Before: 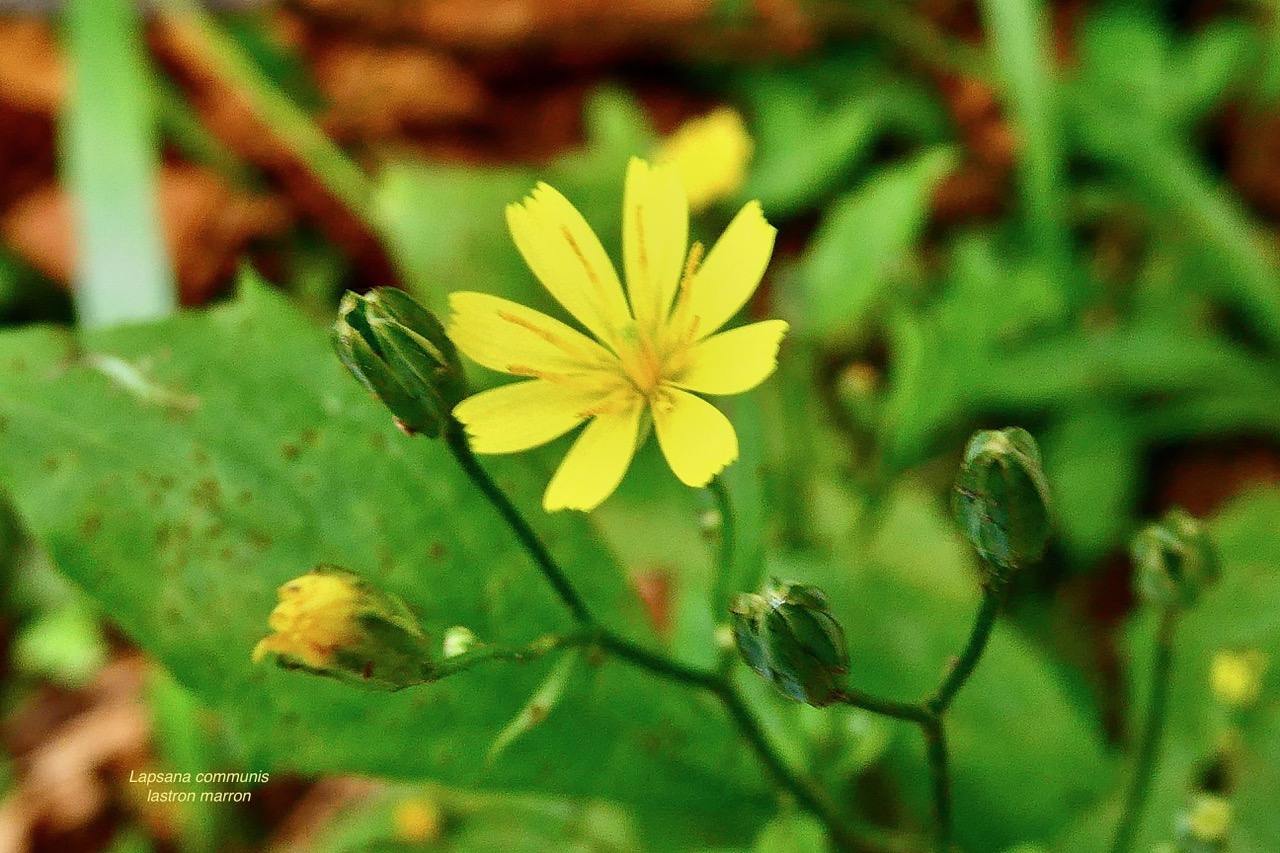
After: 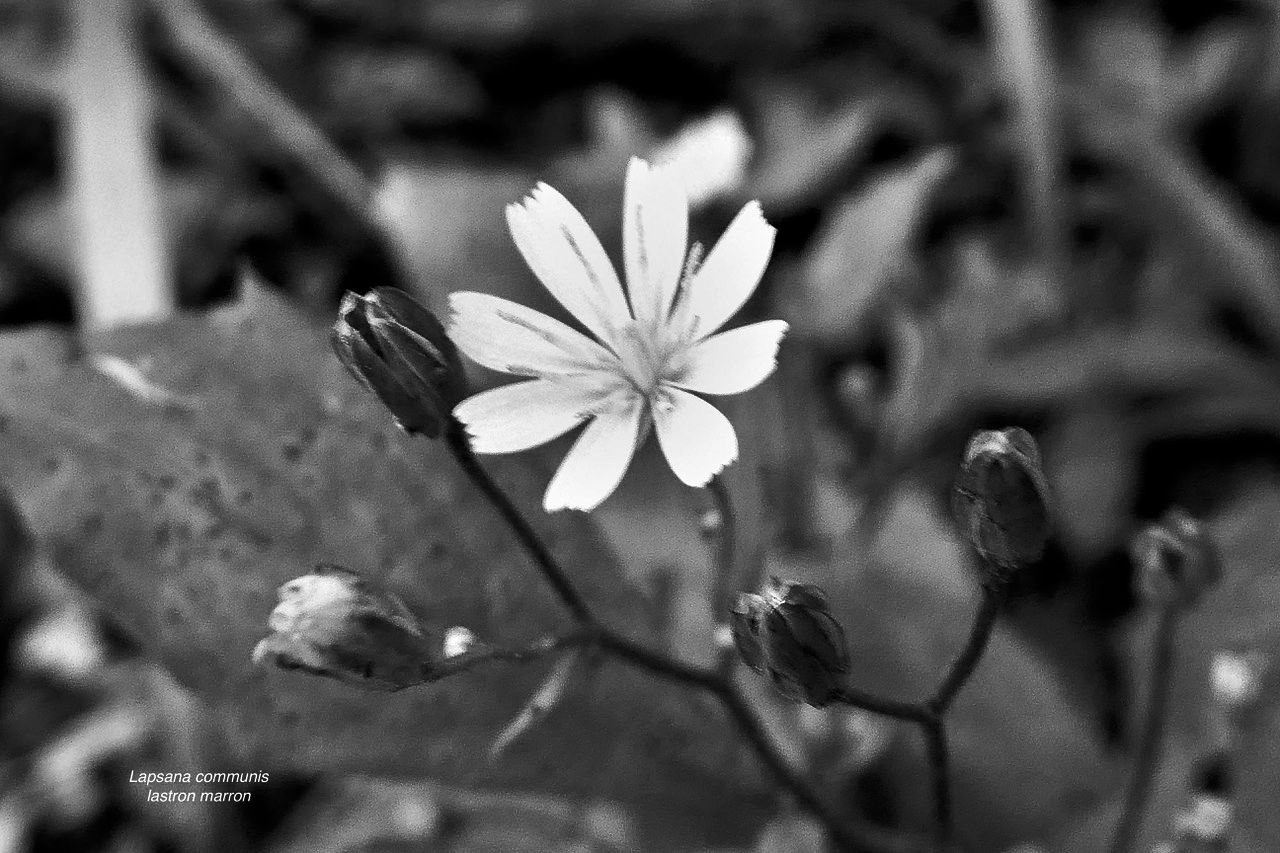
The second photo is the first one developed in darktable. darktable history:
monochrome: on, module defaults
levels: levels [0, 0.51, 1]
tone curve: curves: ch0 [(0, 0) (0.536, 0.402) (1, 1)]
filmic: grey point source 18, black point source -8.65, white point source 2.17, grey point target 18, white point target 100, output power 2.2, latitude stops 2, contrast 1.5, saturation 100
